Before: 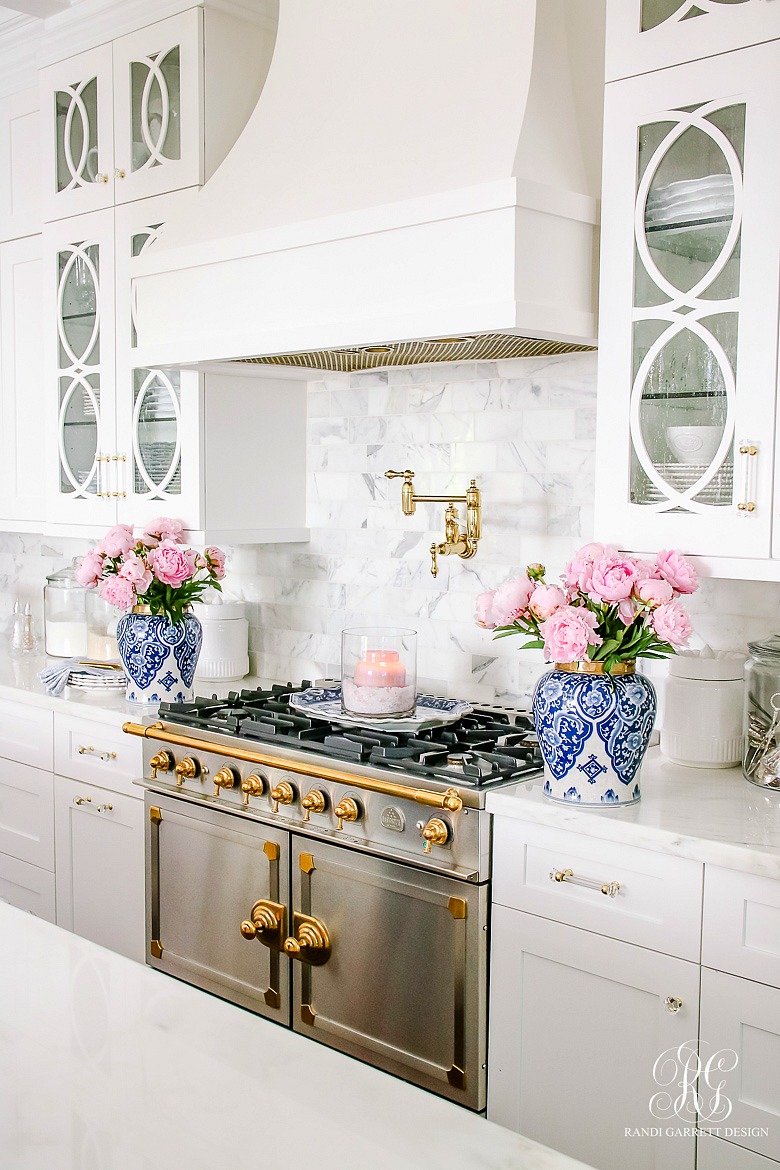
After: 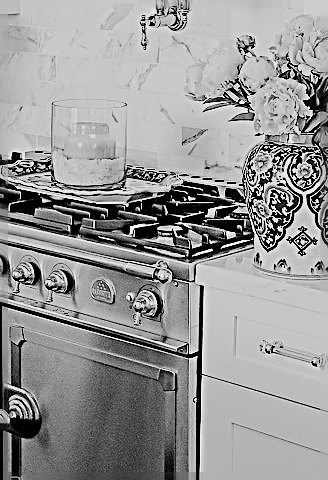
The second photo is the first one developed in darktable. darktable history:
sharpen: radius 3.158, amount 1.731
crop: left 37.221%, top 45.169%, right 20.63%, bottom 13.777%
filmic rgb: black relative exposure -6.98 EV, white relative exposure 5.63 EV, hardness 2.86
monochrome: on, module defaults
